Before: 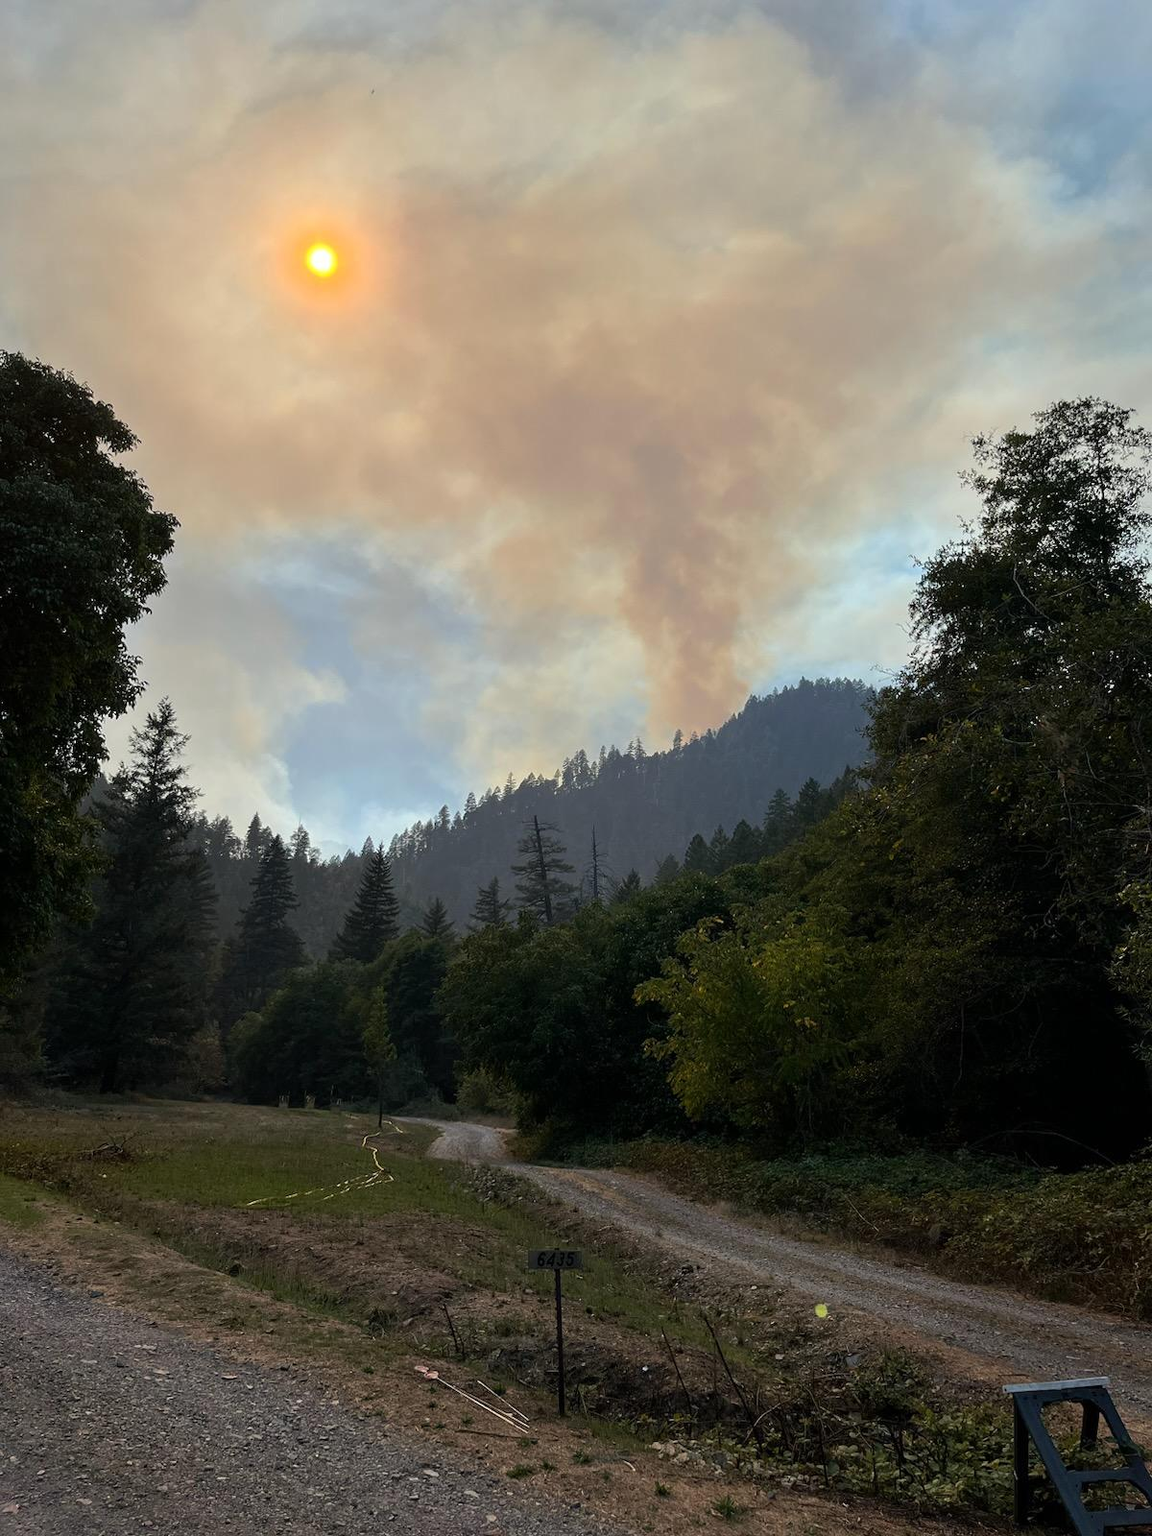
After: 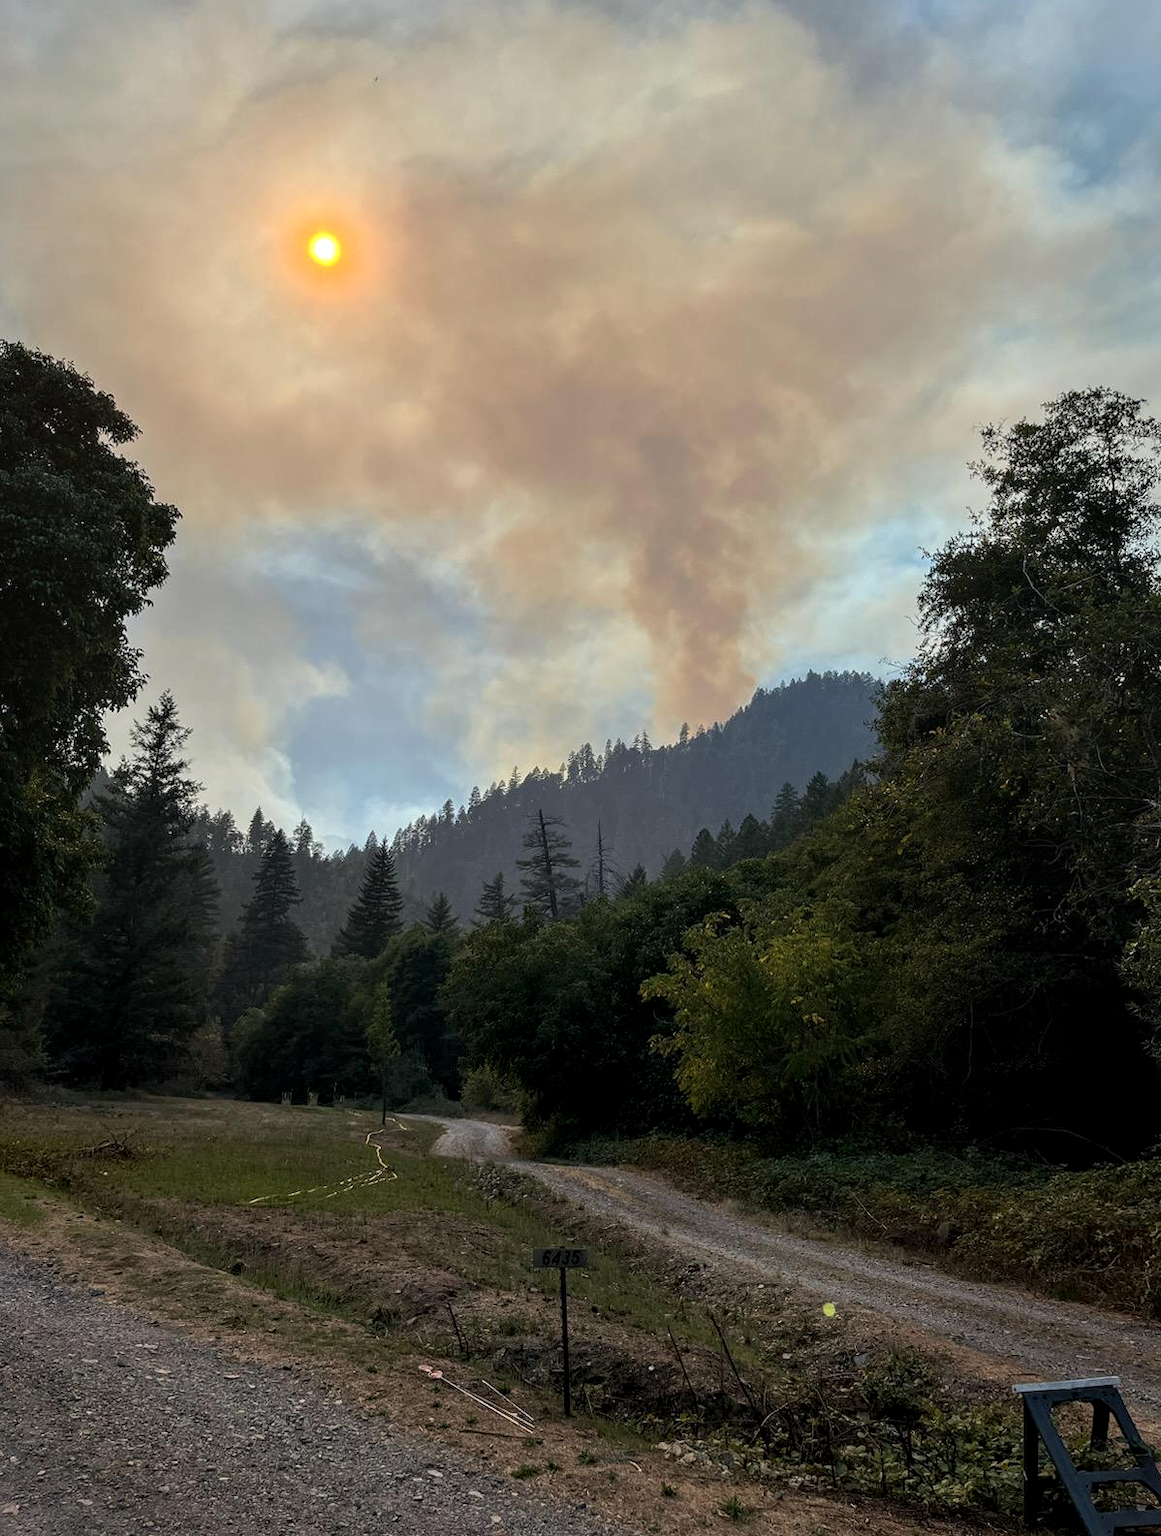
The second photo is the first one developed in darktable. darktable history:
local contrast: on, module defaults
crop: top 0.917%, right 0.026%
